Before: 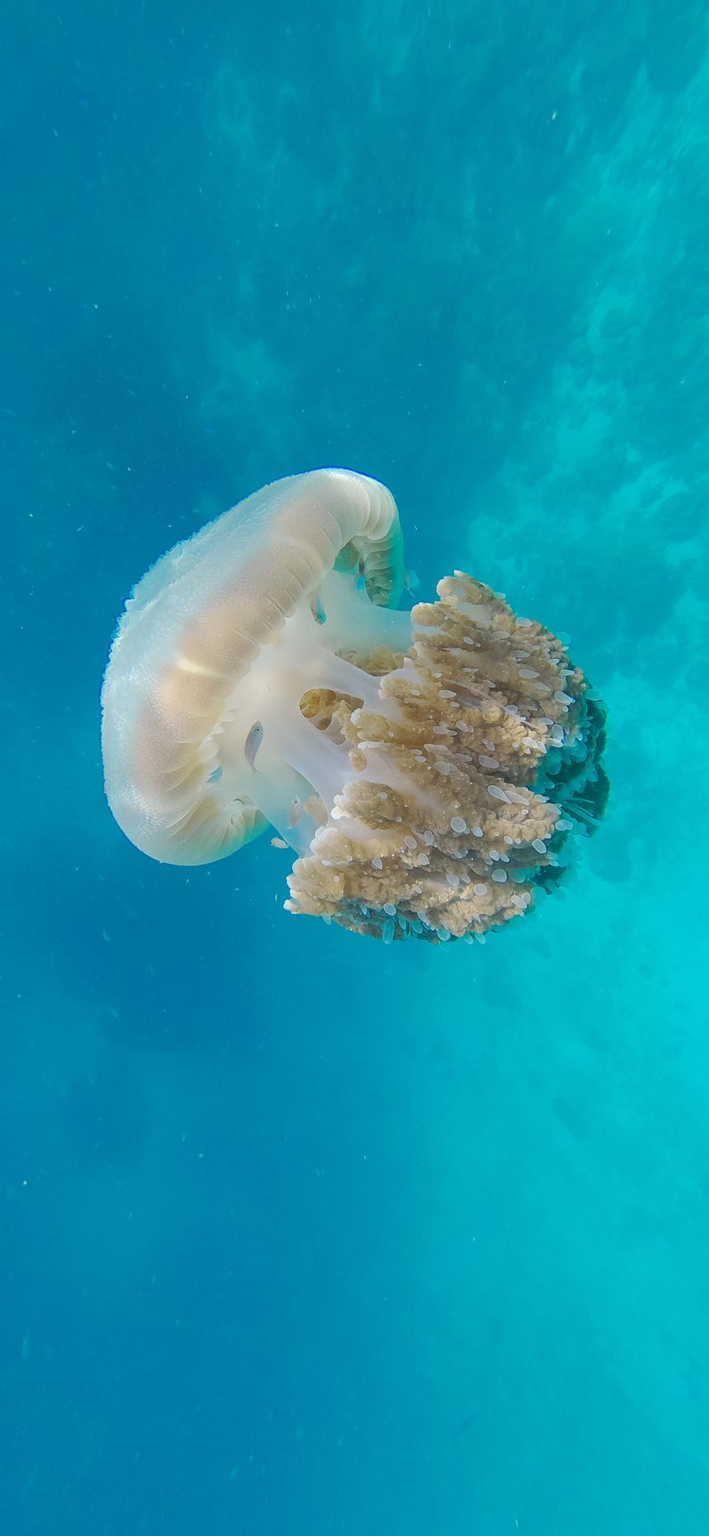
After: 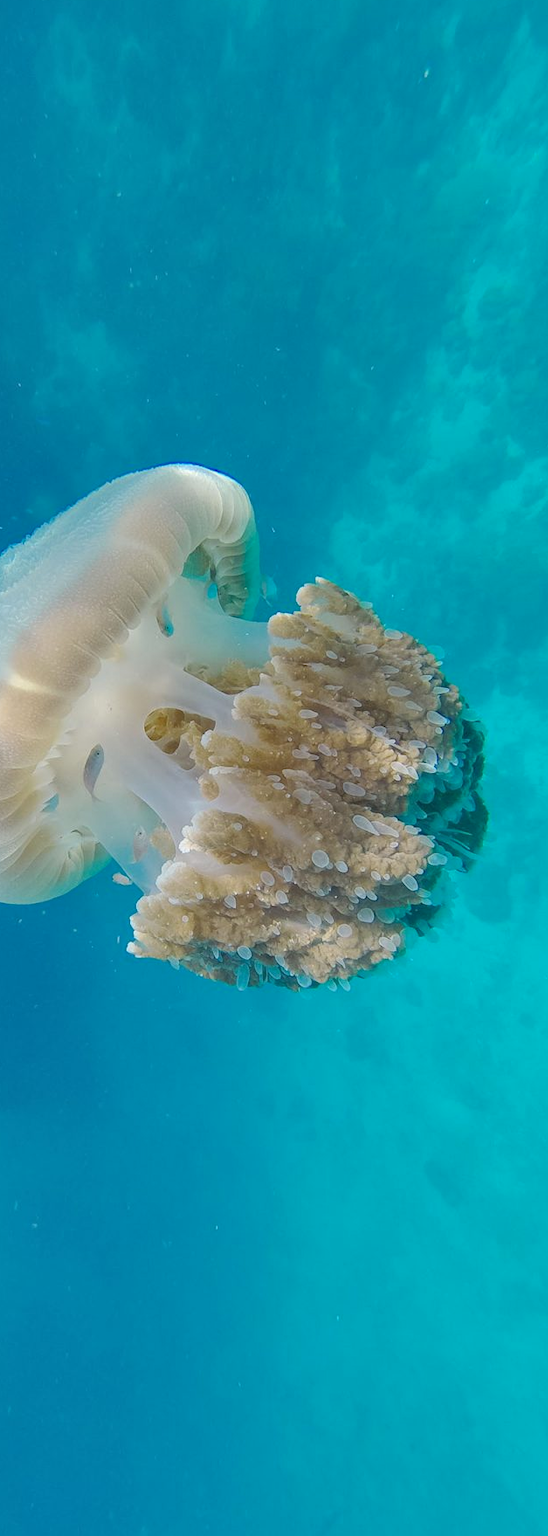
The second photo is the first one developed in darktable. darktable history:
shadows and highlights: soften with gaussian
crop and rotate: left 23.919%, top 3.233%, right 6.291%, bottom 6.499%
